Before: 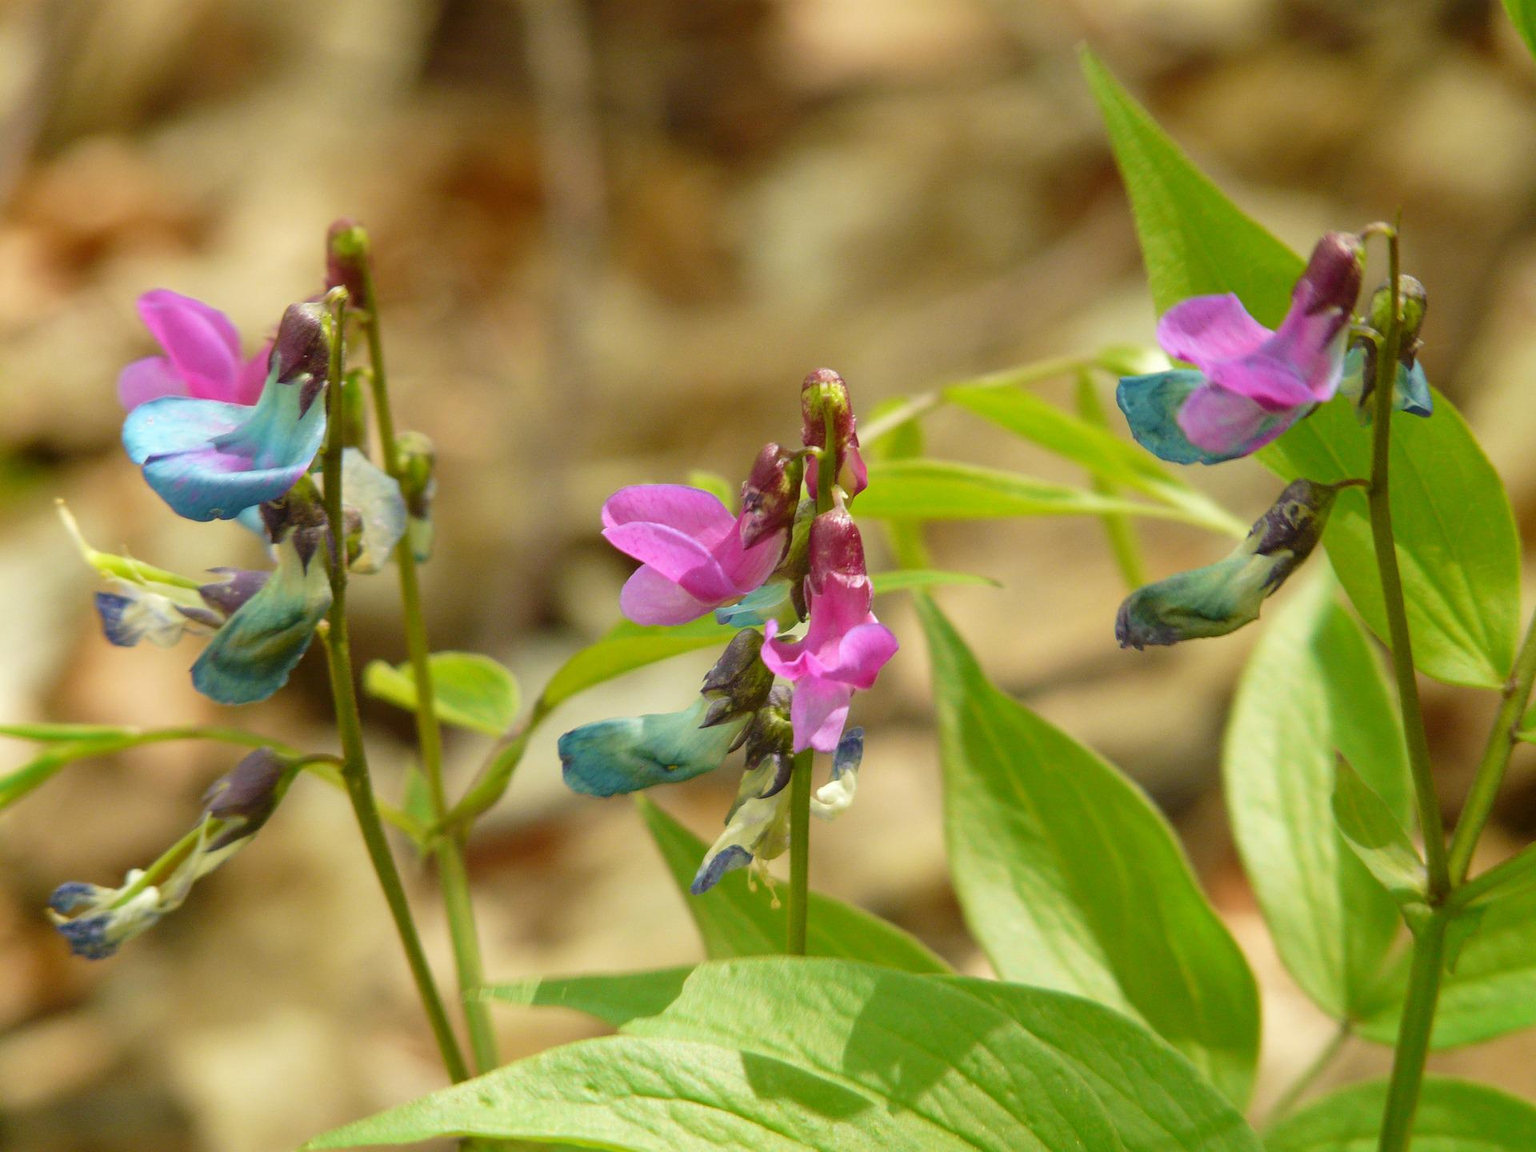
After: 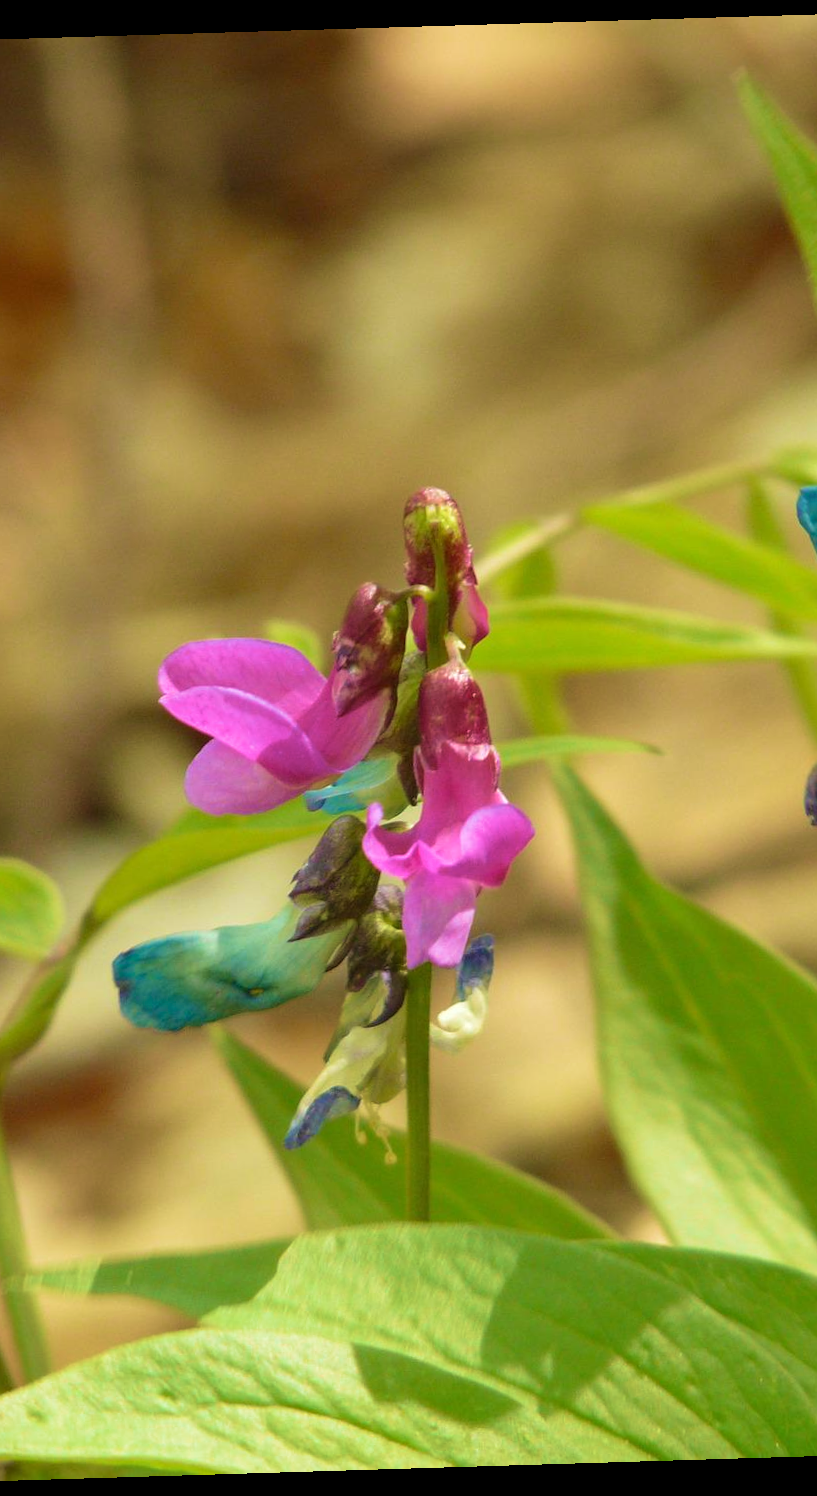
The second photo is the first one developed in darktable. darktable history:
velvia: strength 45%
crop: left 31.229%, right 27.105%
white balance: emerald 1
rotate and perspective: rotation -1.75°, automatic cropping off
